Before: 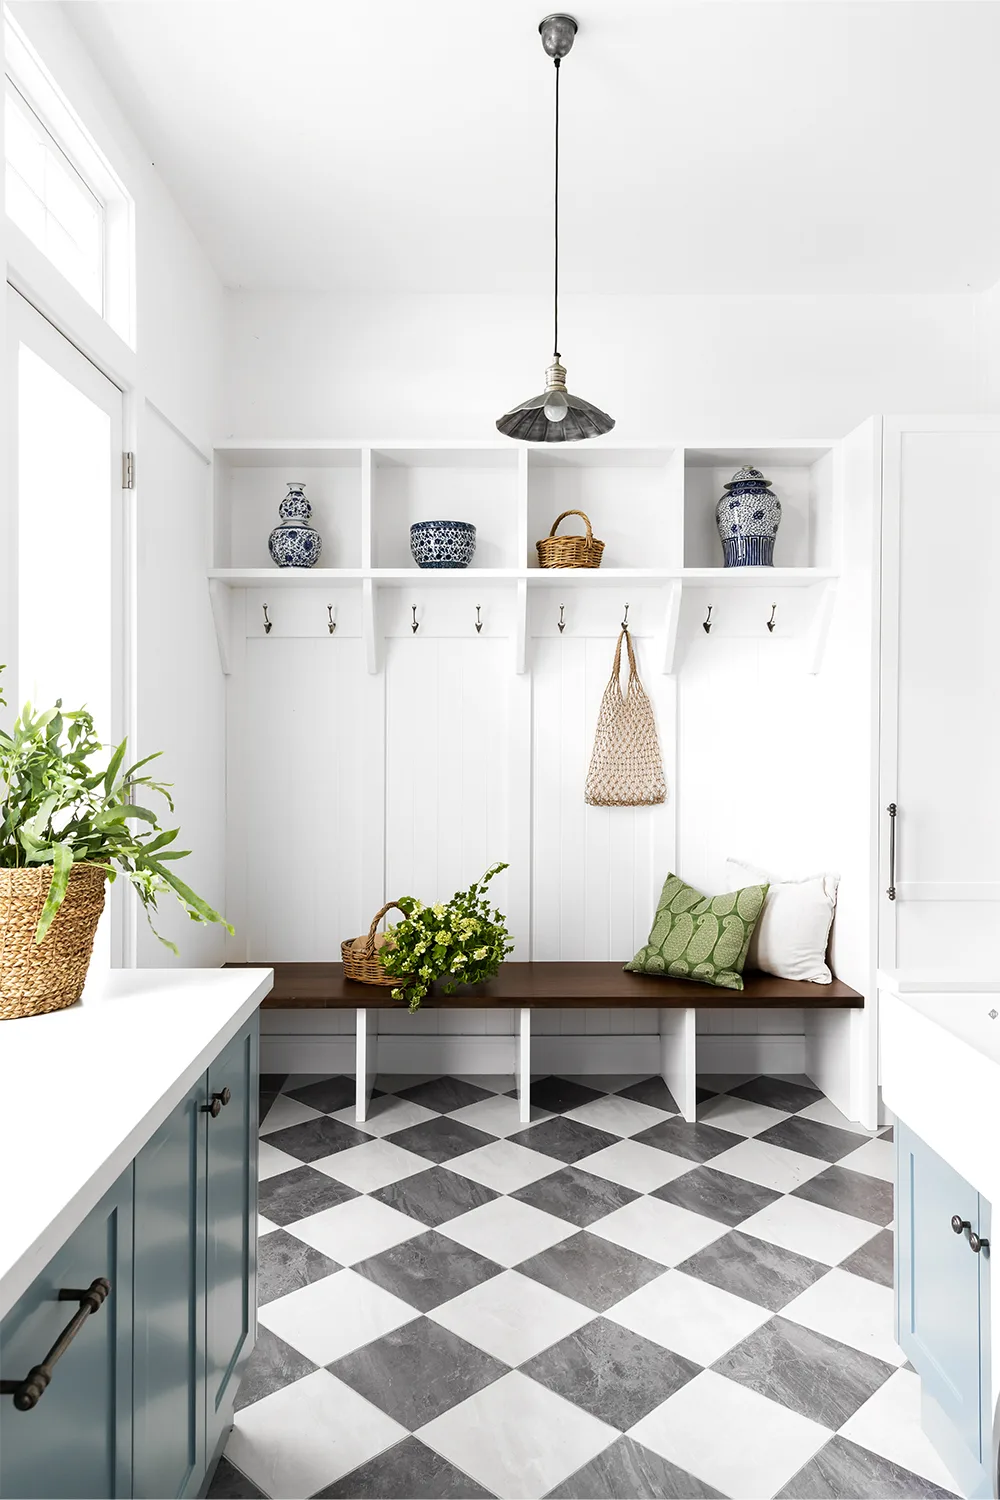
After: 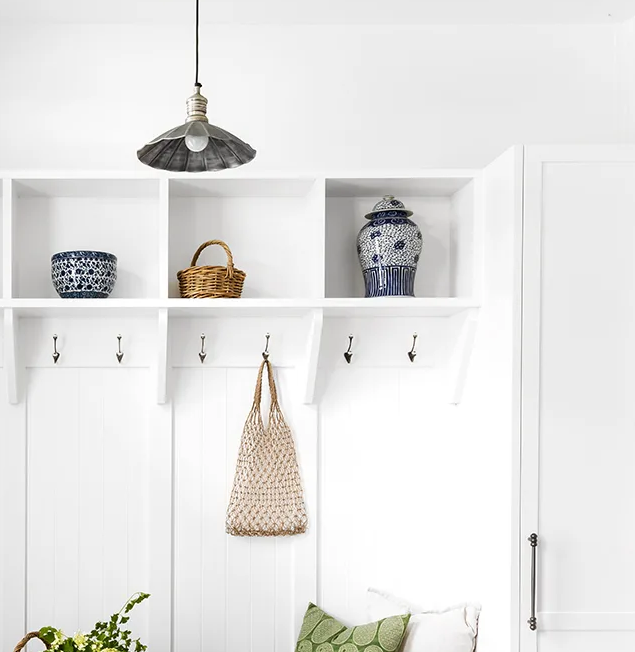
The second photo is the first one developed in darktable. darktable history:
crop: left 35.997%, top 18.031%, right 0.436%, bottom 38.467%
